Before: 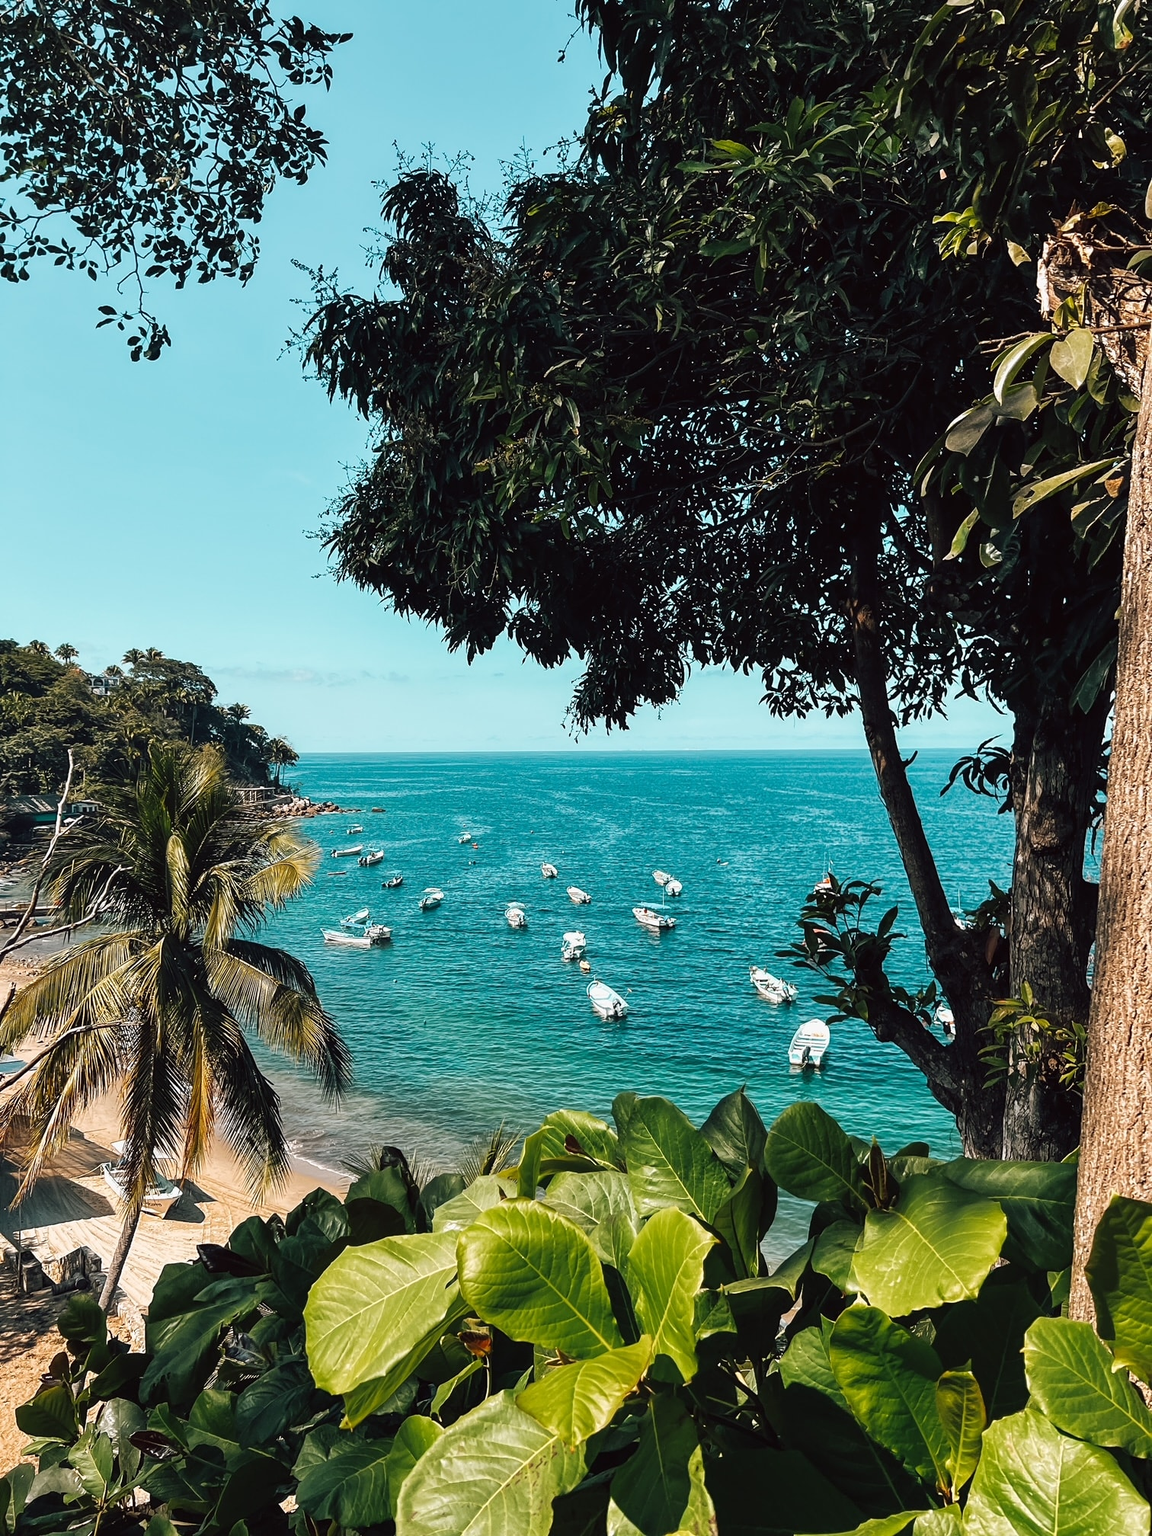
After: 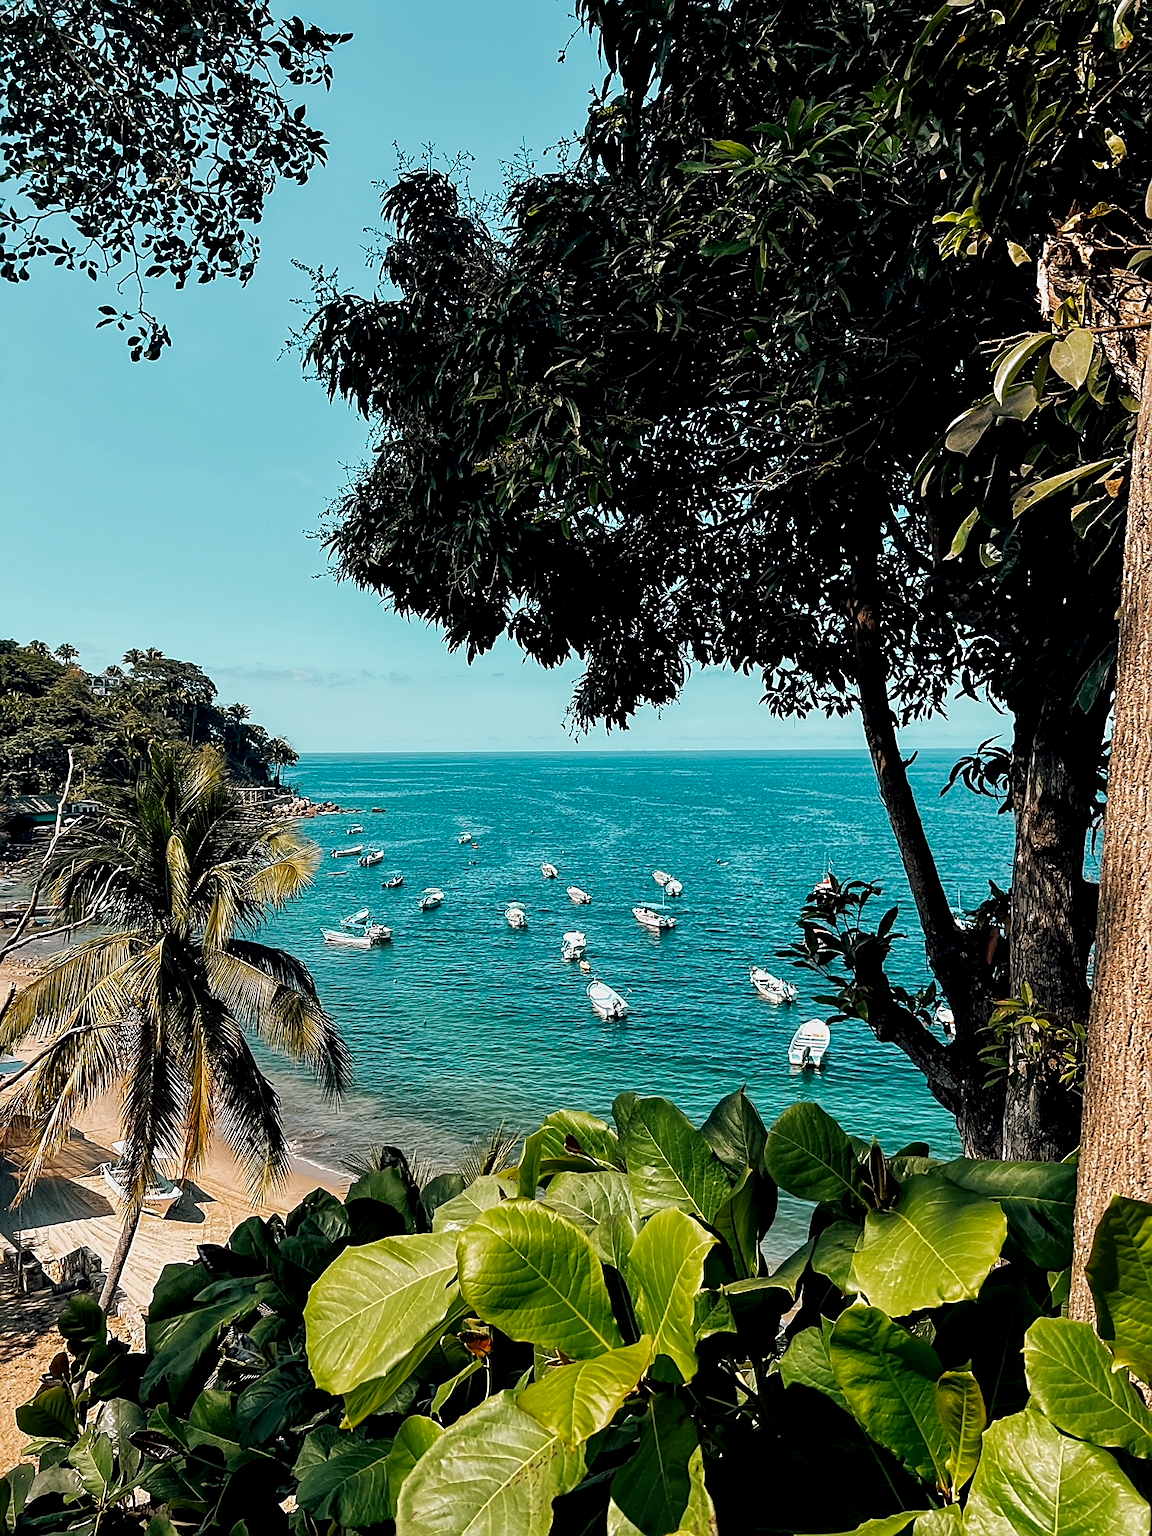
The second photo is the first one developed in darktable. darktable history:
shadows and highlights: shadows 25, white point adjustment -3, highlights -30
sharpen: on, module defaults
exposure: black level correction 0.009, exposure 0.014 EV, compensate highlight preservation false
